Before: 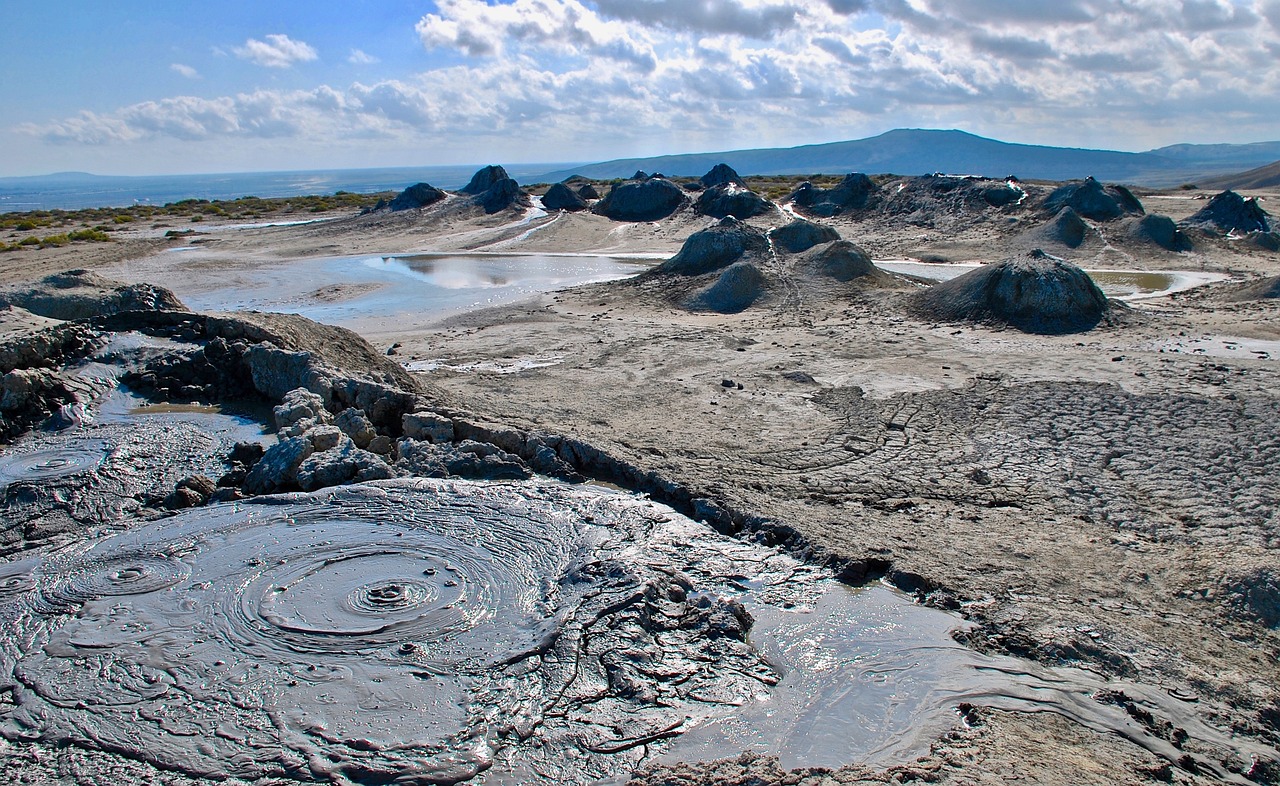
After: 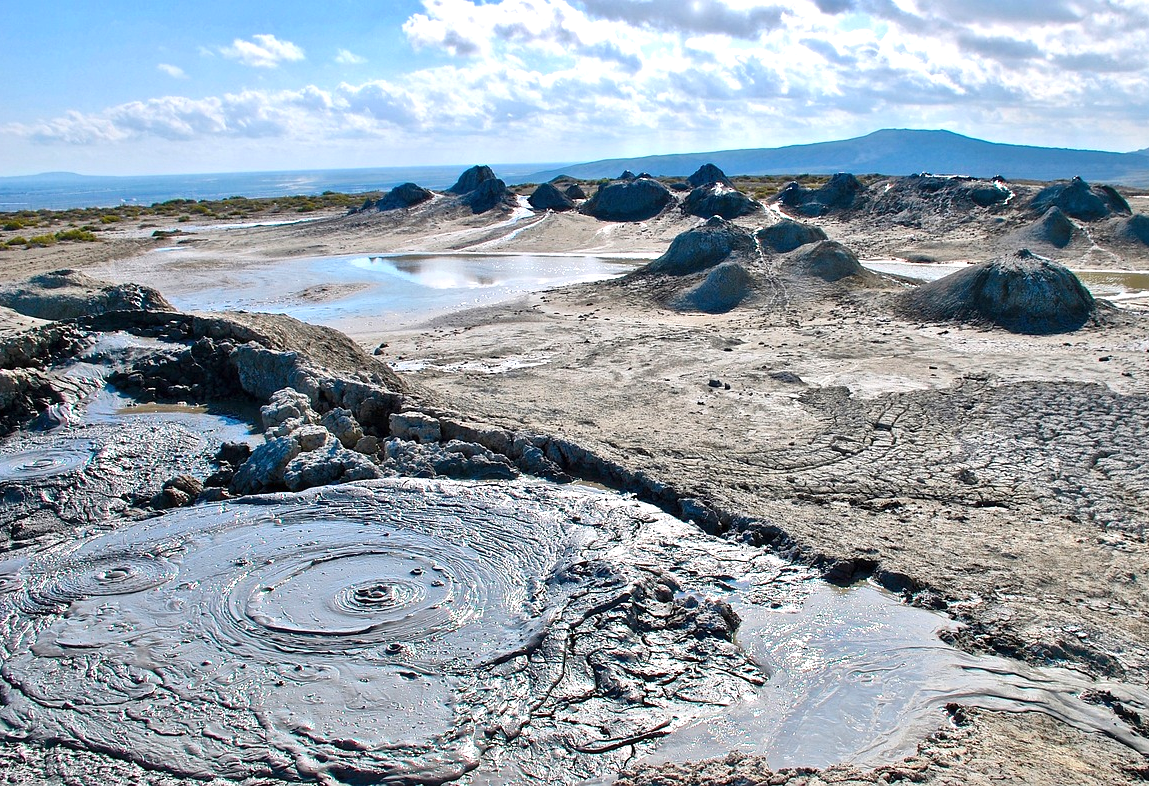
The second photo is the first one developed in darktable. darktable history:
crop and rotate: left 1.075%, right 9.095%
exposure: exposure 0.6 EV, compensate highlight preservation false
